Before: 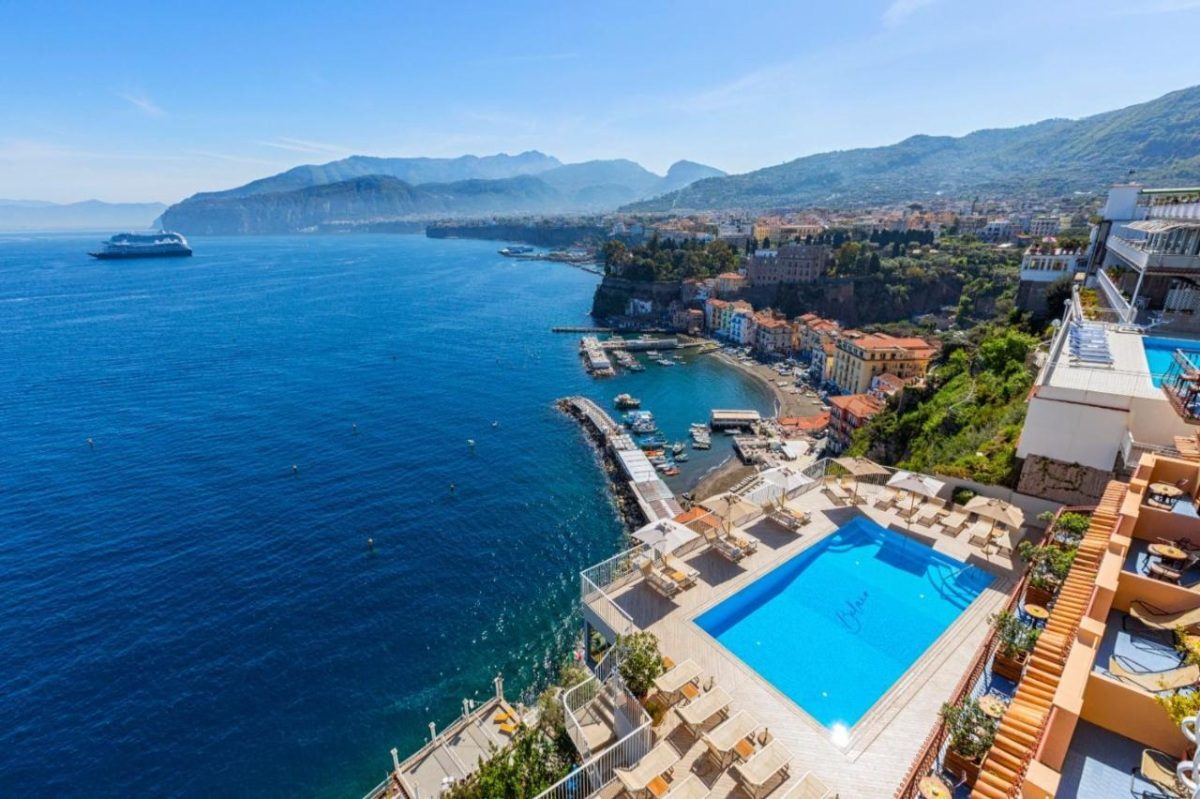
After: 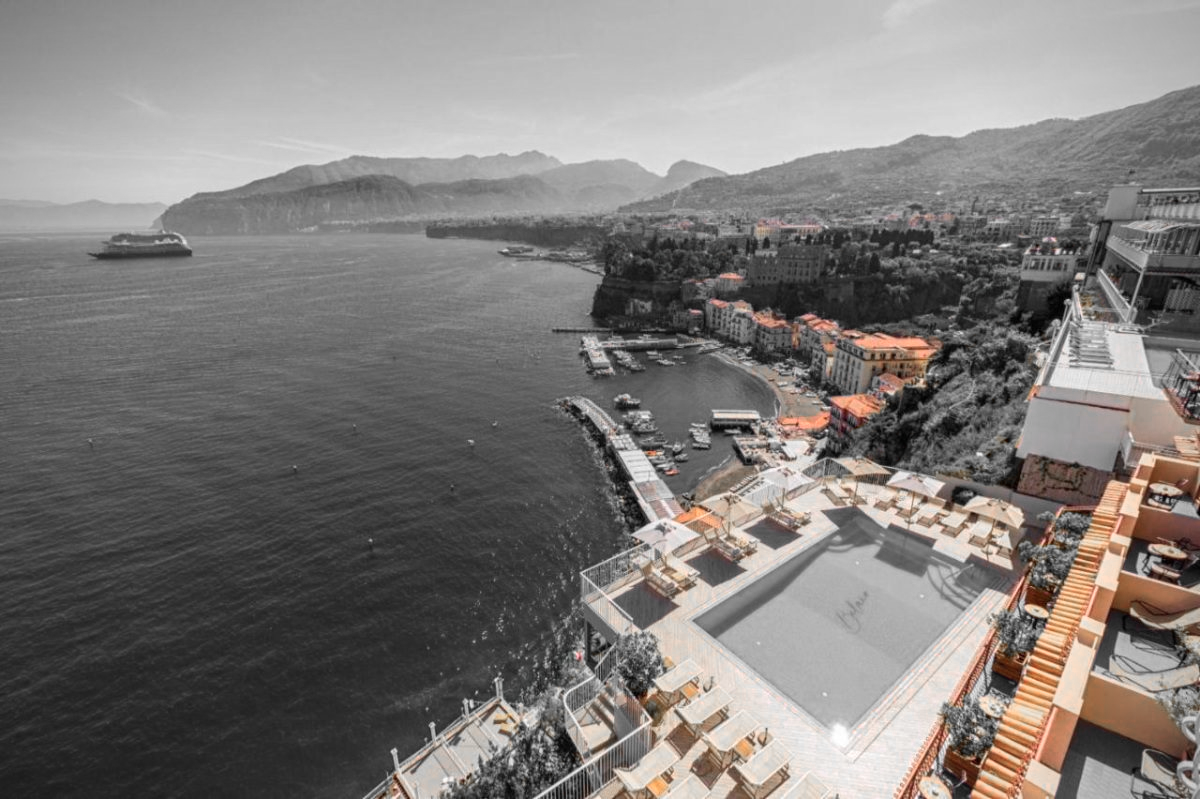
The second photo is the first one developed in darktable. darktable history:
color zones: curves: ch0 [(0, 0.65) (0.096, 0.644) (0.221, 0.539) (0.429, 0.5) (0.571, 0.5) (0.714, 0.5) (0.857, 0.5) (1, 0.65)]; ch1 [(0, 0.5) (0.143, 0.5) (0.257, -0.002) (0.429, 0.04) (0.571, -0.001) (0.714, -0.015) (0.857, 0.024) (1, 0.5)]
vignetting: on, module defaults
